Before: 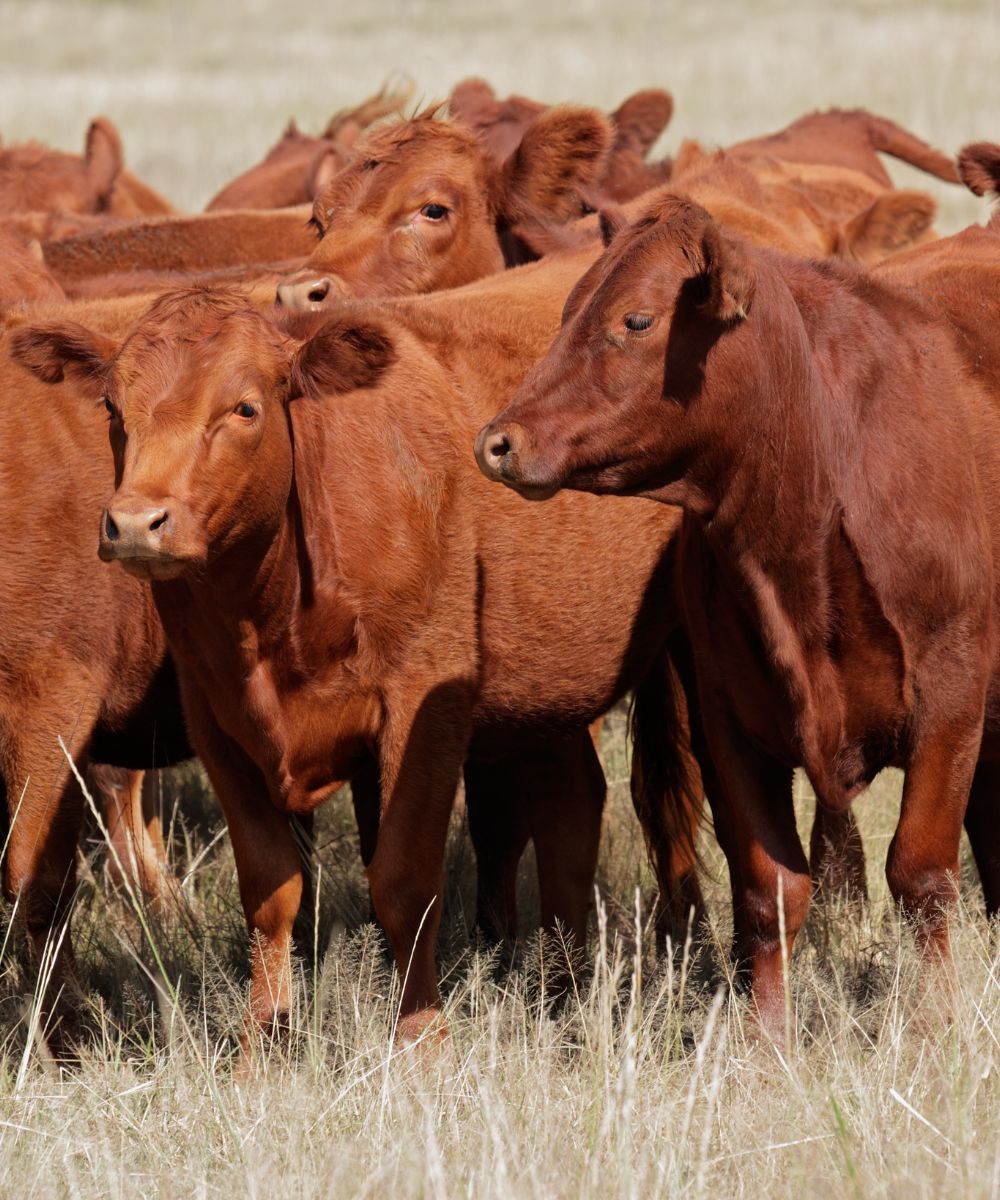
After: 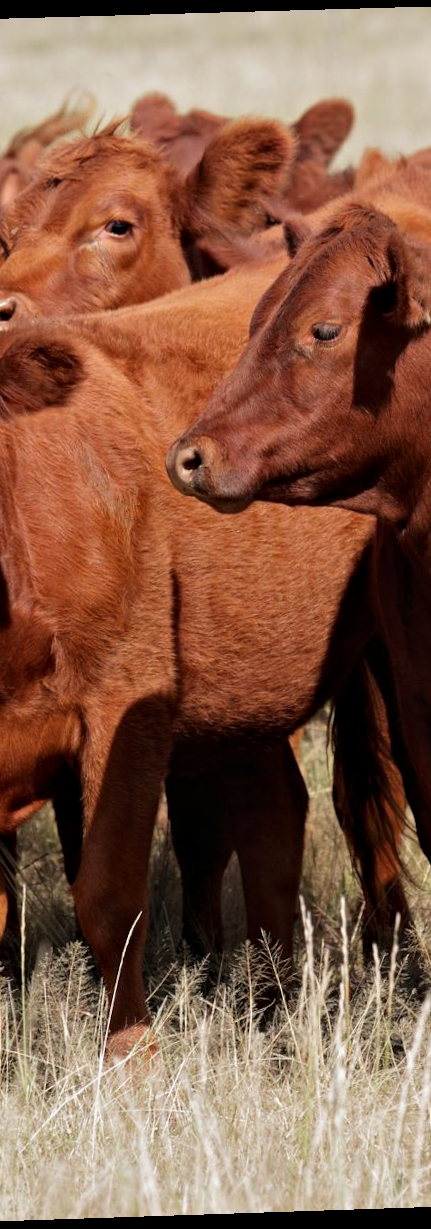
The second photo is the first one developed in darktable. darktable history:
contrast equalizer: octaves 7, y [[0.528 ×6], [0.514 ×6], [0.362 ×6], [0 ×6], [0 ×6]]
crop: left 31.229%, right 27.105%
rotate and perspective: rotation -1.77°, lens shift (horizontal) 0.004, automatic cropping off
